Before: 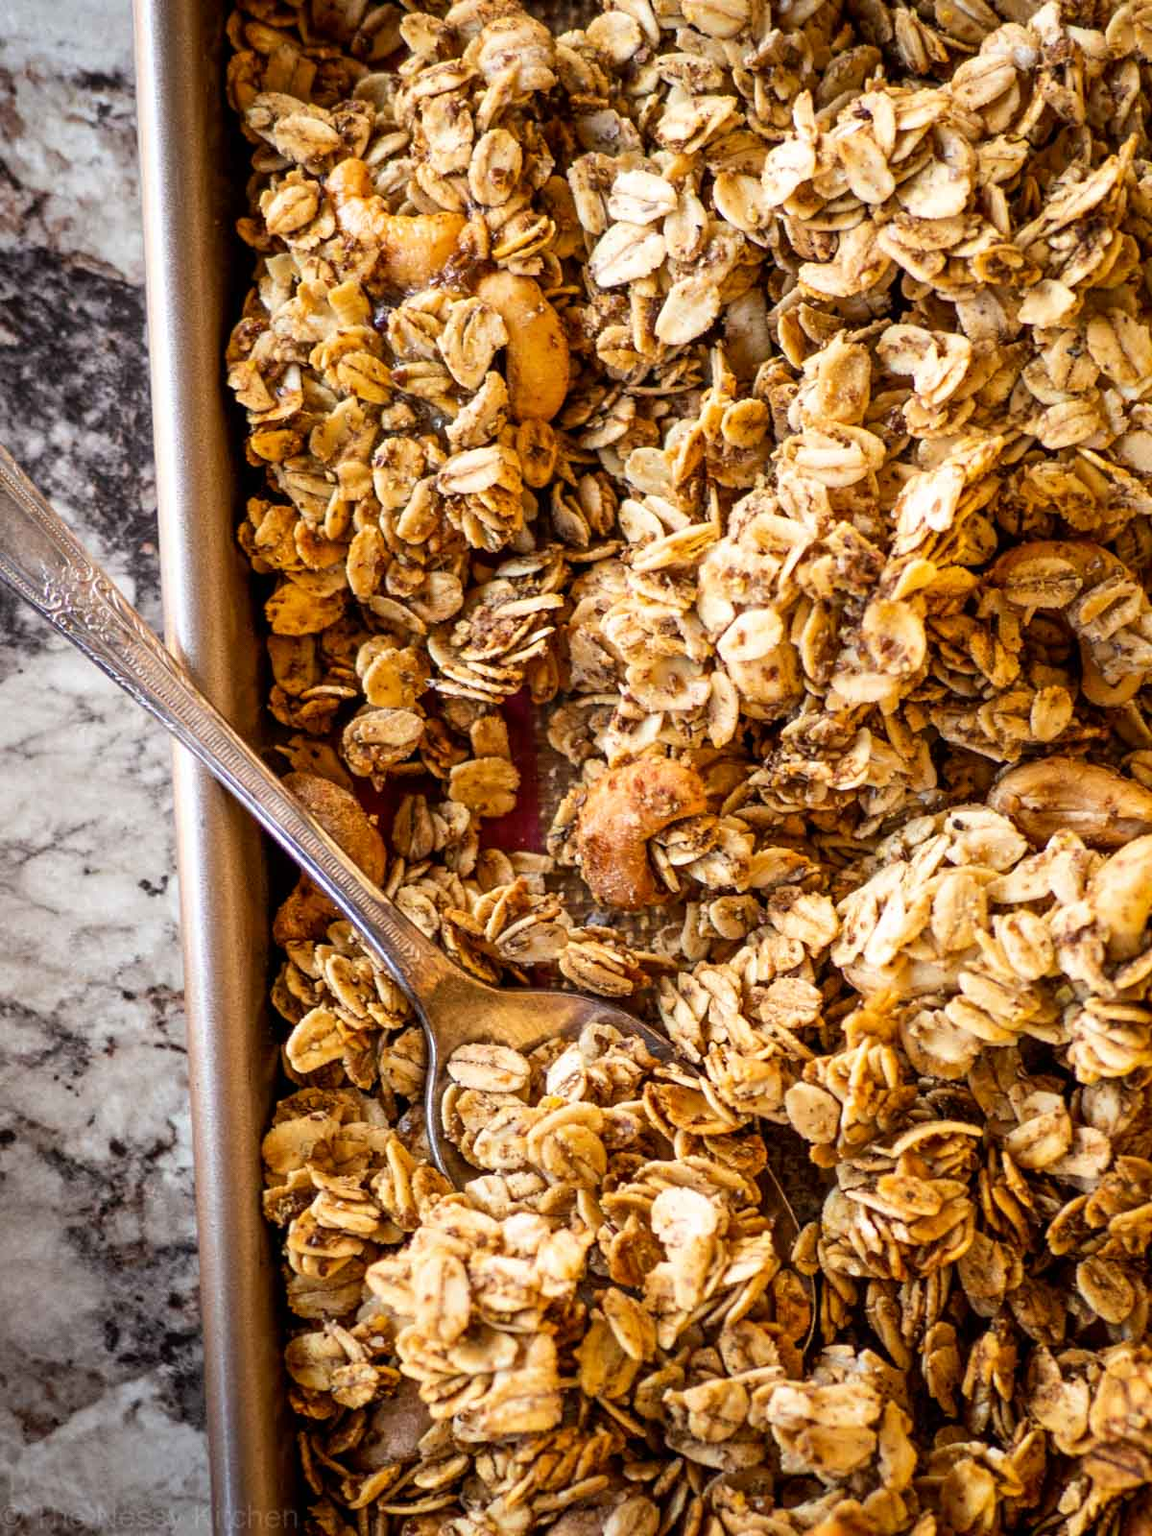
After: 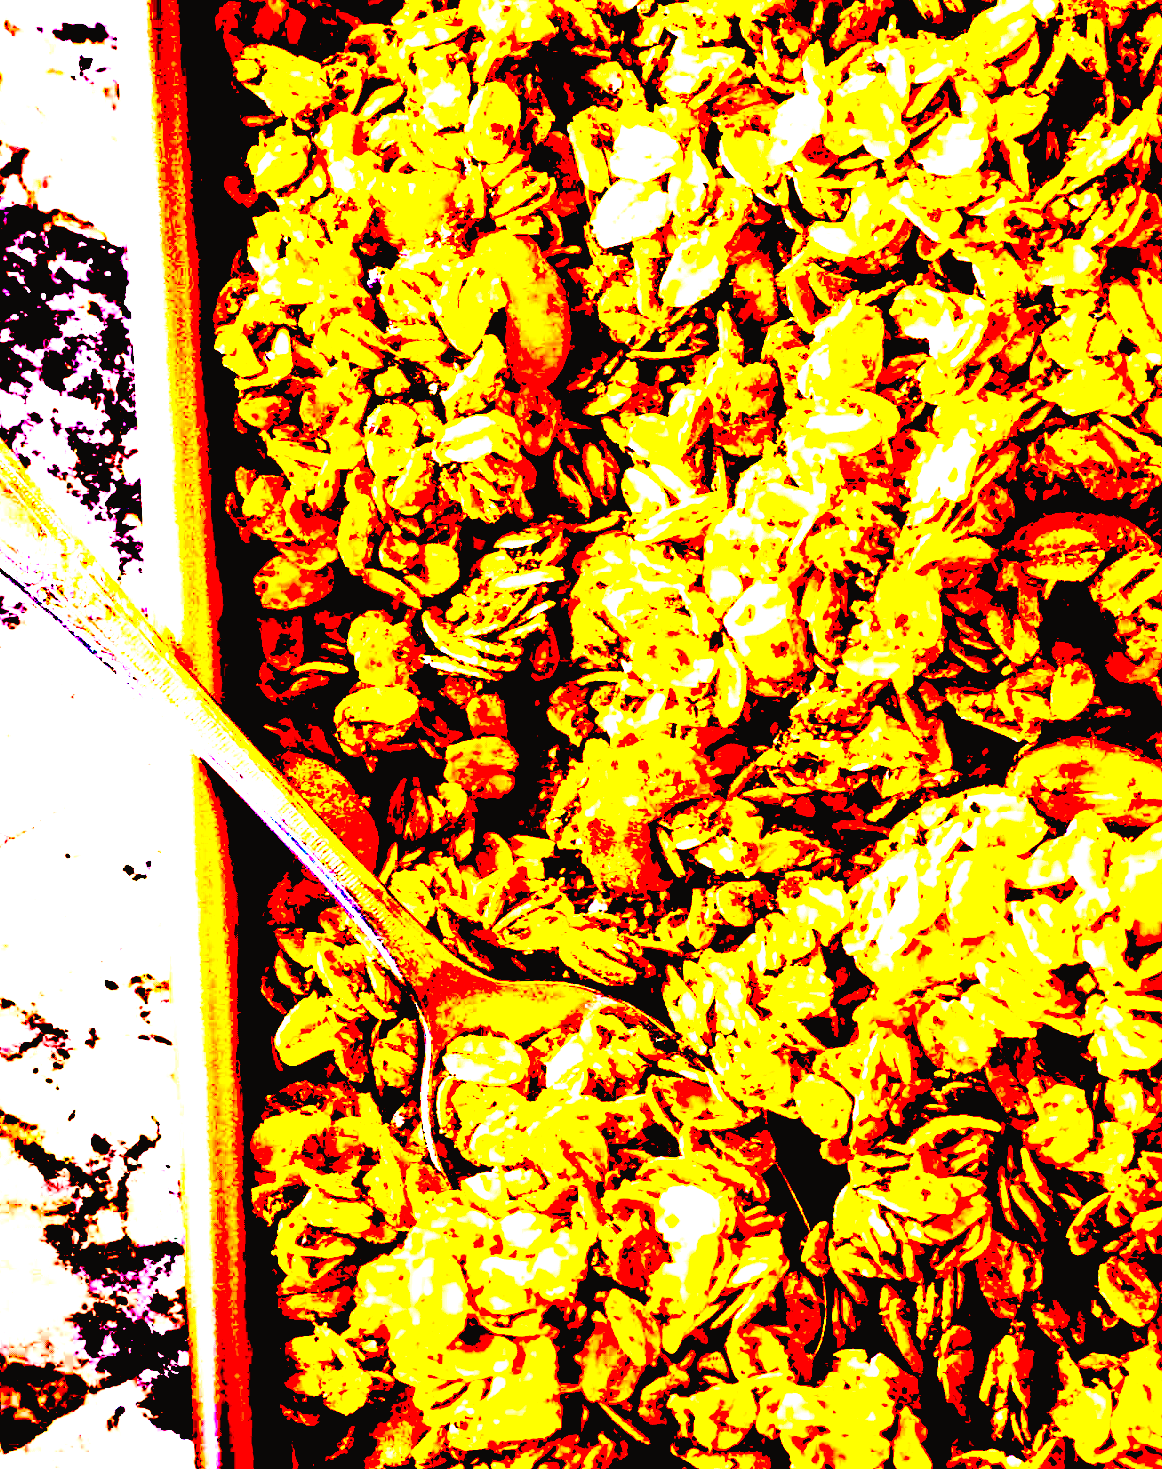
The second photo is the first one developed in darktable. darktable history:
tone curve: curves: ch0 [(0, 0.024) (0.049, 0.038) (0.176, 0.162) (0.311, 0.337) (0.416, 0.471) (0.565, 0.658) (0.817, 0.911) (1, 1)]; ch1 [(0, 0) (0.339, 0.358) (0.445, 0.439) (0.476, 0.47) (0.504, 0.504) (0.53, 0.511) (0.557, 0.558) (0.627, 0.664) (0.728, 0.786) (1, 1)]; ch2 [(0, 0) (0.327, 0.324) (0.417, 0.44) (0.46, 0.453) (0.502, 0.504) (0.526, 0.52) (0.549, 0.561) (0.619, 0.657) (0.76, 0.765) (1, 1)], color space Lab, independent channels, preserve colors none
exposure: black level correction 0.1, exposure 3 EV, compensate highlight preservation false
crop: left 1.964%, top 3.251%, right 1.122%, bottom 4.933%
color balance rgb: linear chroma grading › global chroma 10%, perceptual saturation grading › global saturation 30%, global vibrance 10%
